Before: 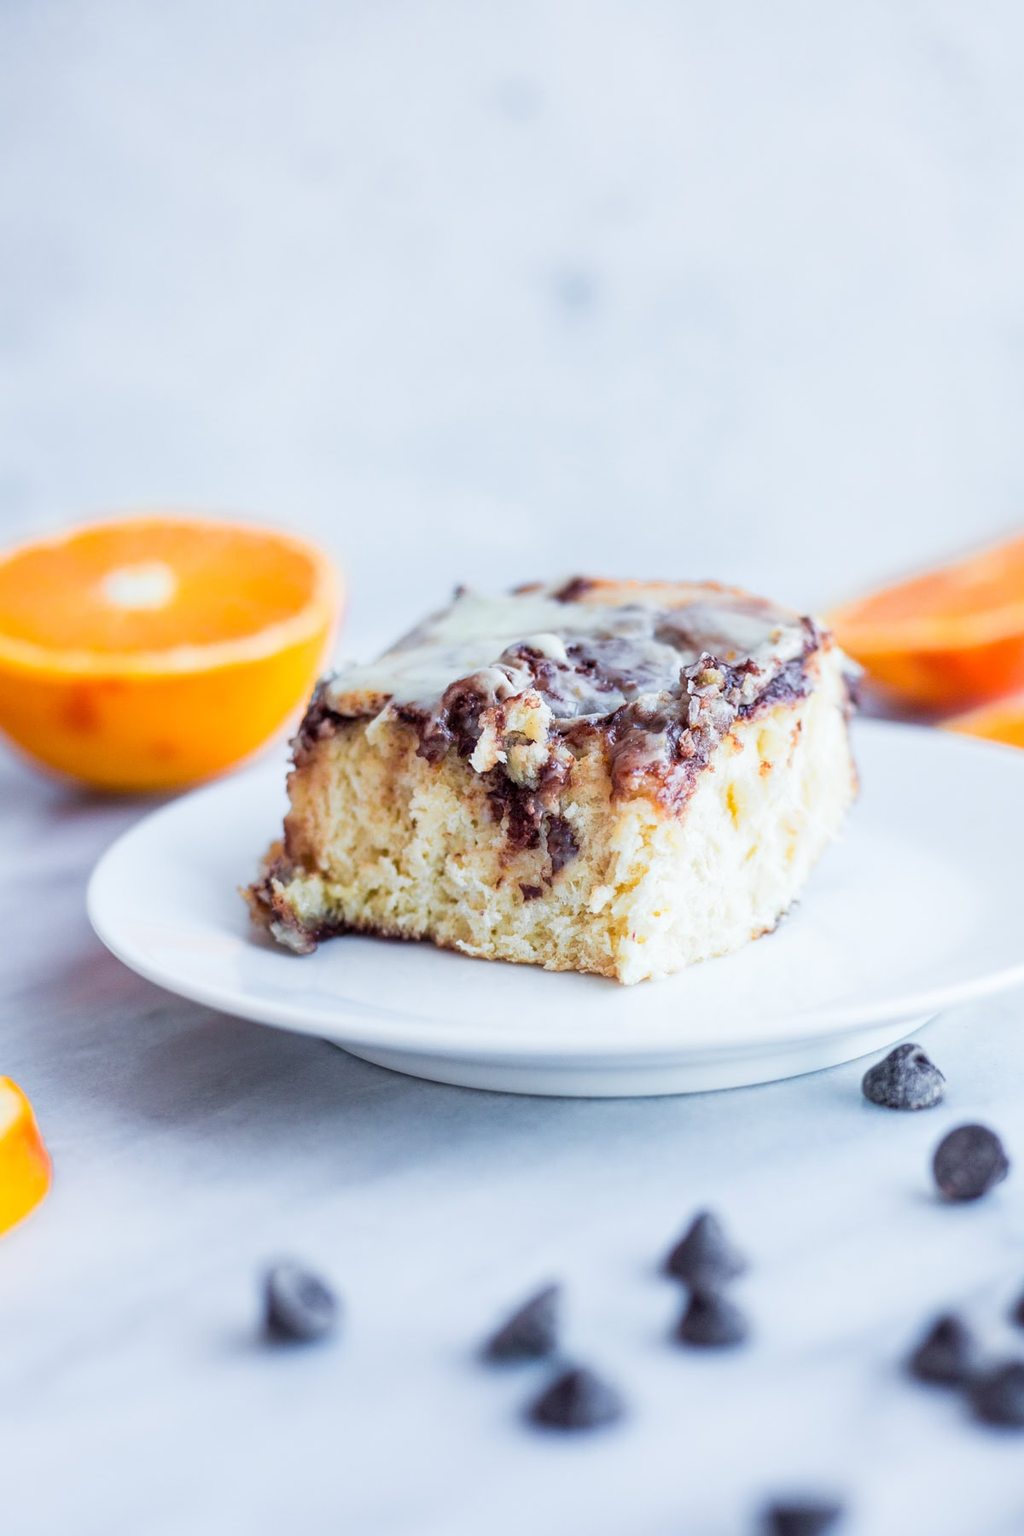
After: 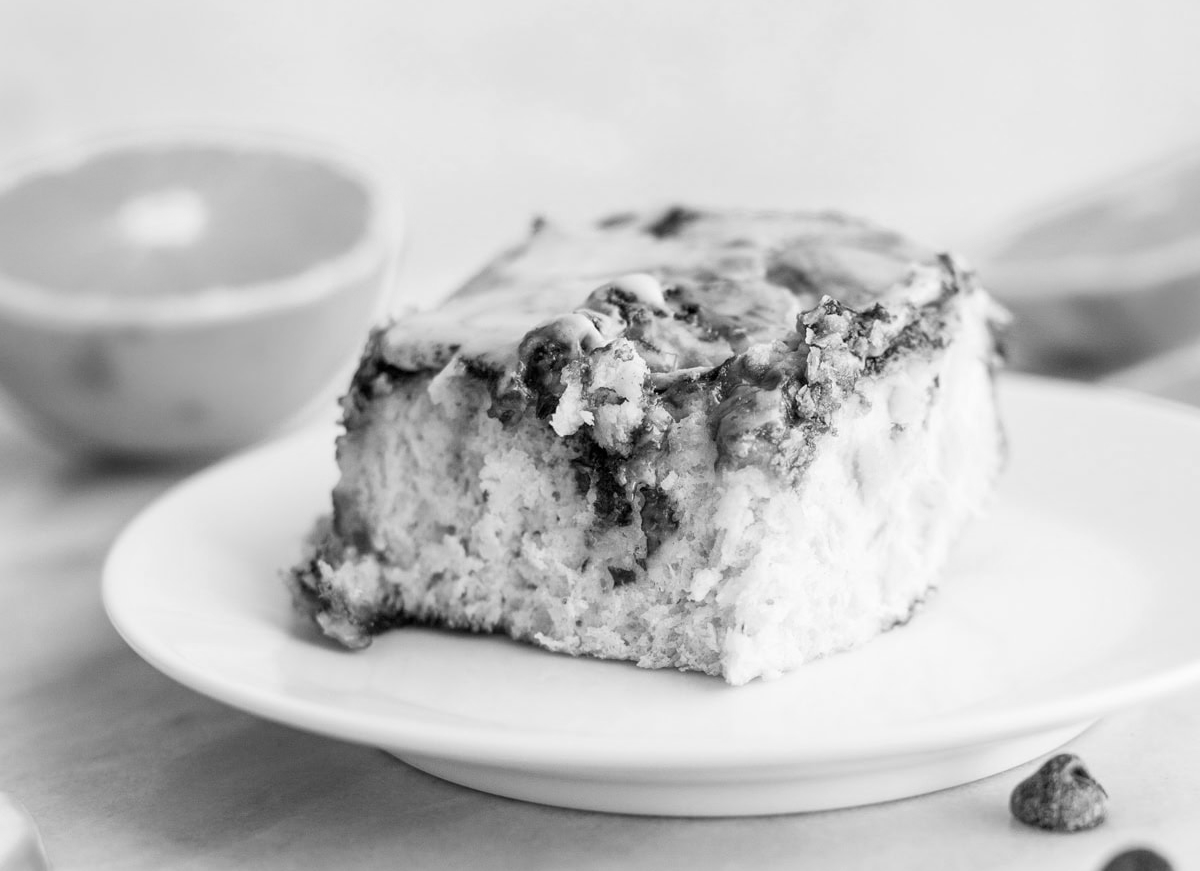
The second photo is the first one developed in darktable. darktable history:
color balance rgb: perceptual saturation grading › global saturation 20%, perceptual saturation grading › highlights -25%, perceptual saturation grading › shadows 50%
crop and rotate: top 26.056%, bottom 25.543%
monochrome: on, module defaults
